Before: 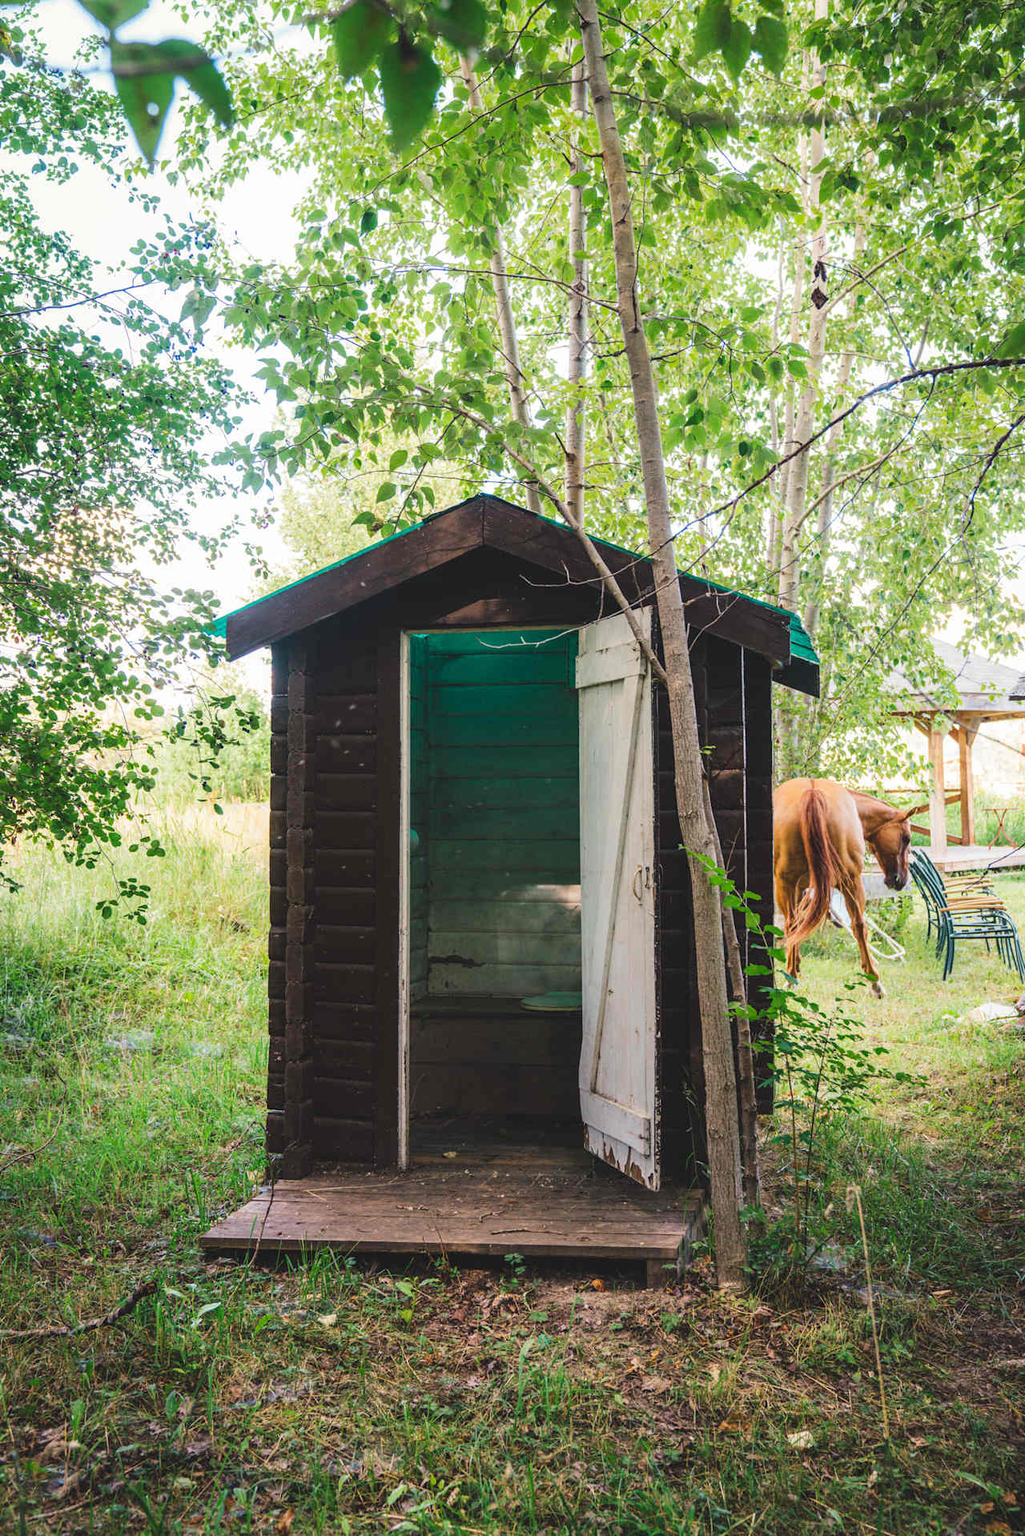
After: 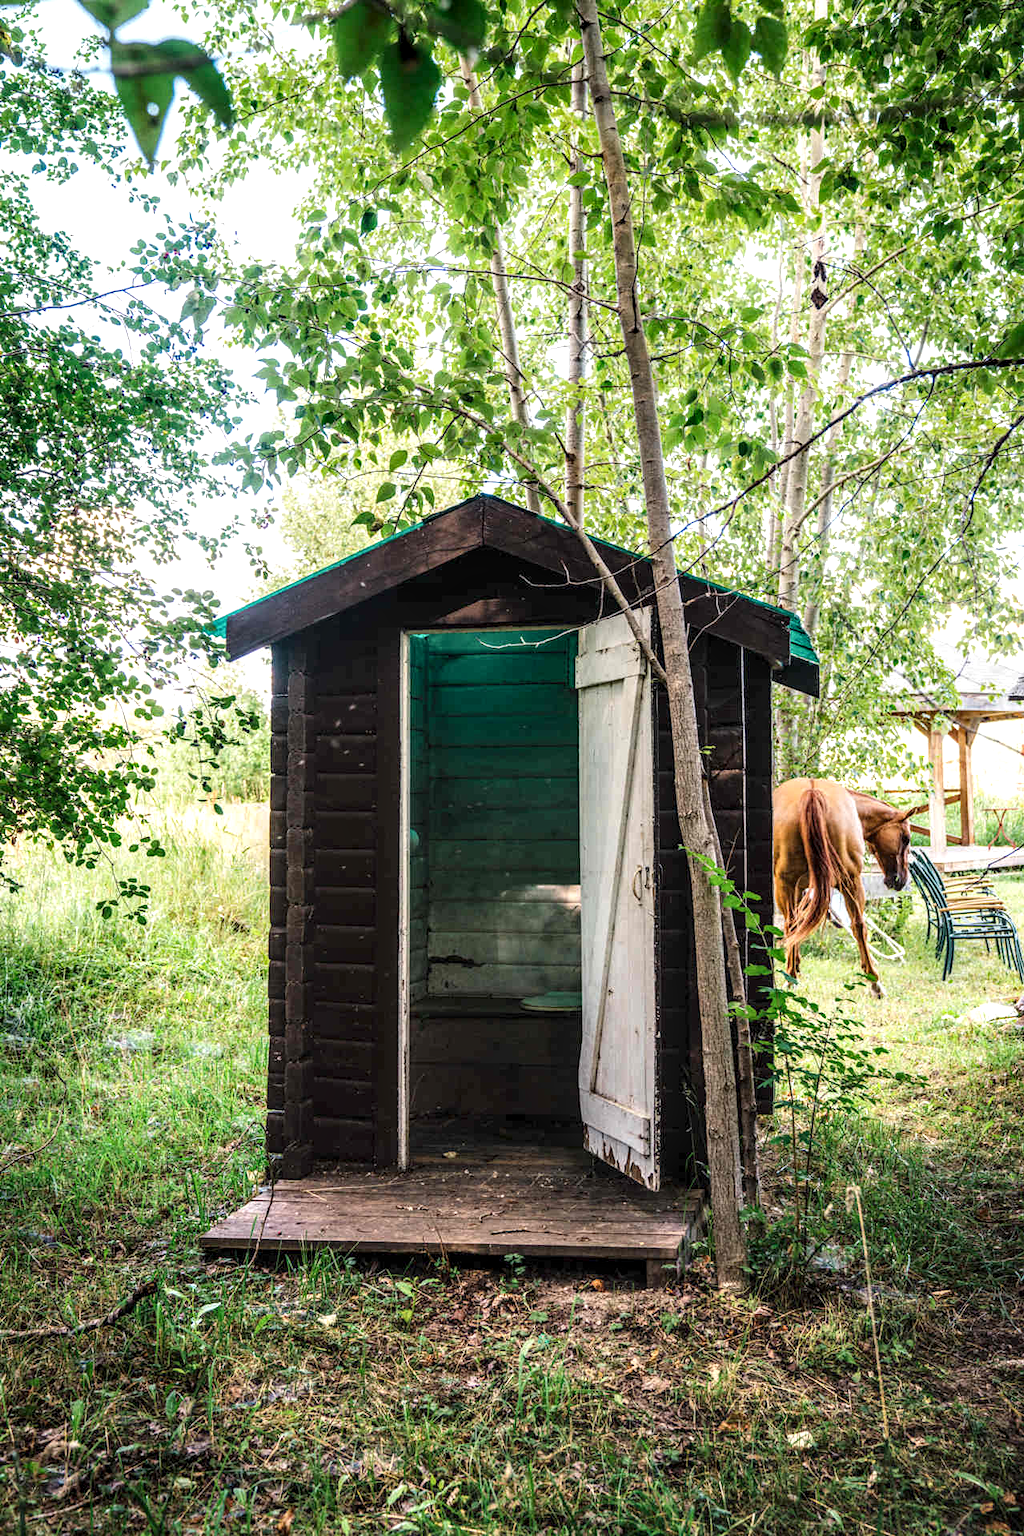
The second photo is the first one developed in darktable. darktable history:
local contrast: highlights 64%, shadows 54%, detail 169%, midtone range 0.511
